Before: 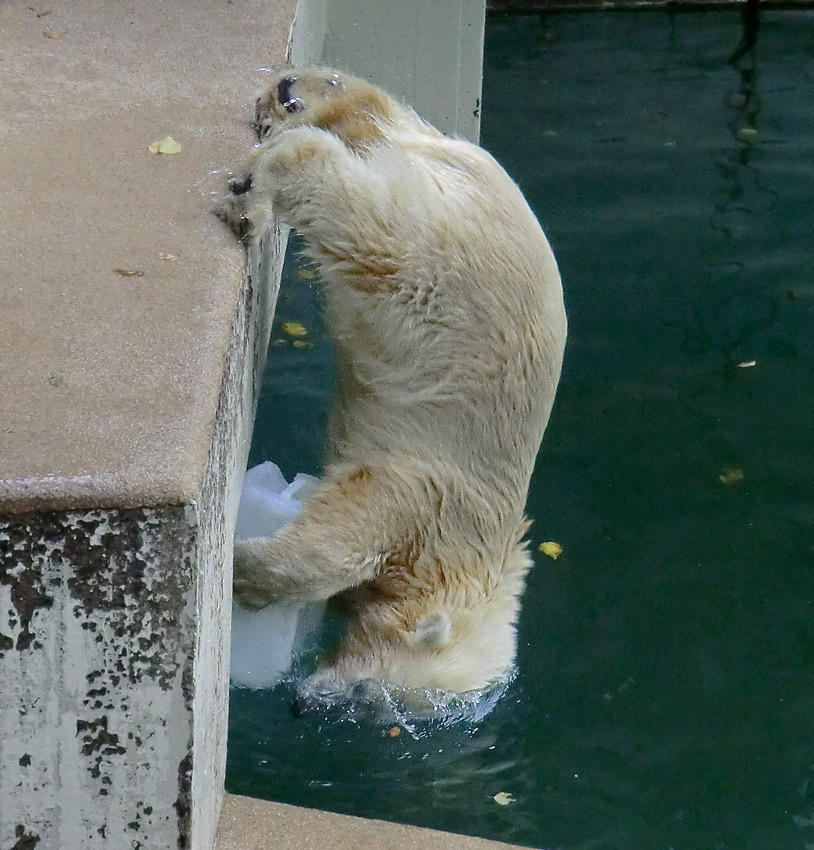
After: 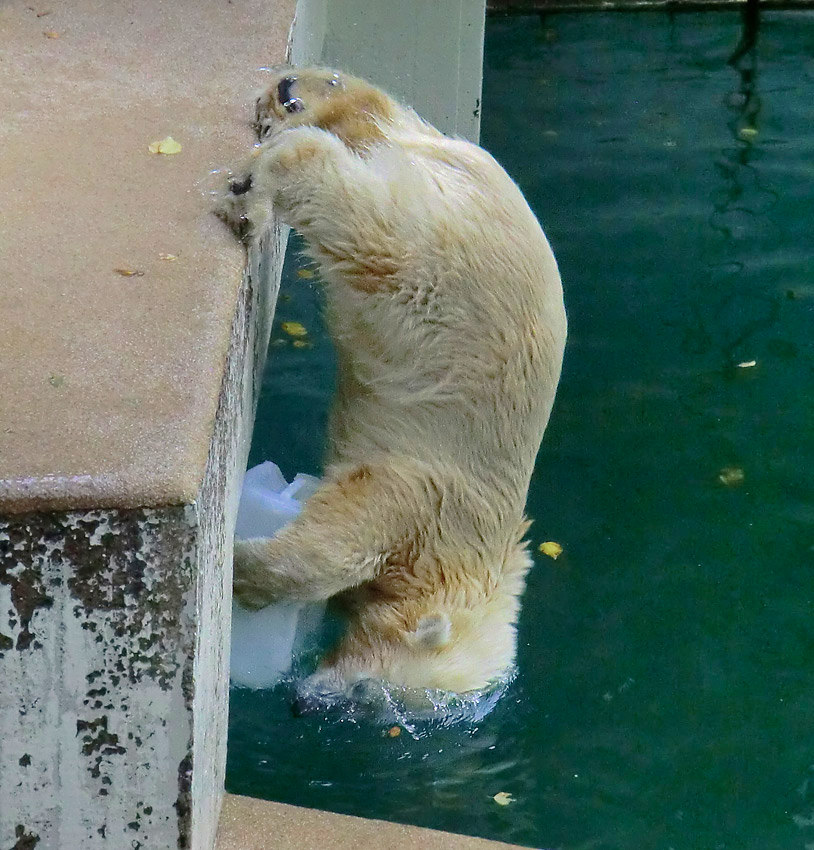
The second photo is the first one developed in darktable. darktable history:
shadows and highlights: highlights 71.09, soften with gaussian
velvia: strength 36.35%
tone equalizer: on, module defaults
